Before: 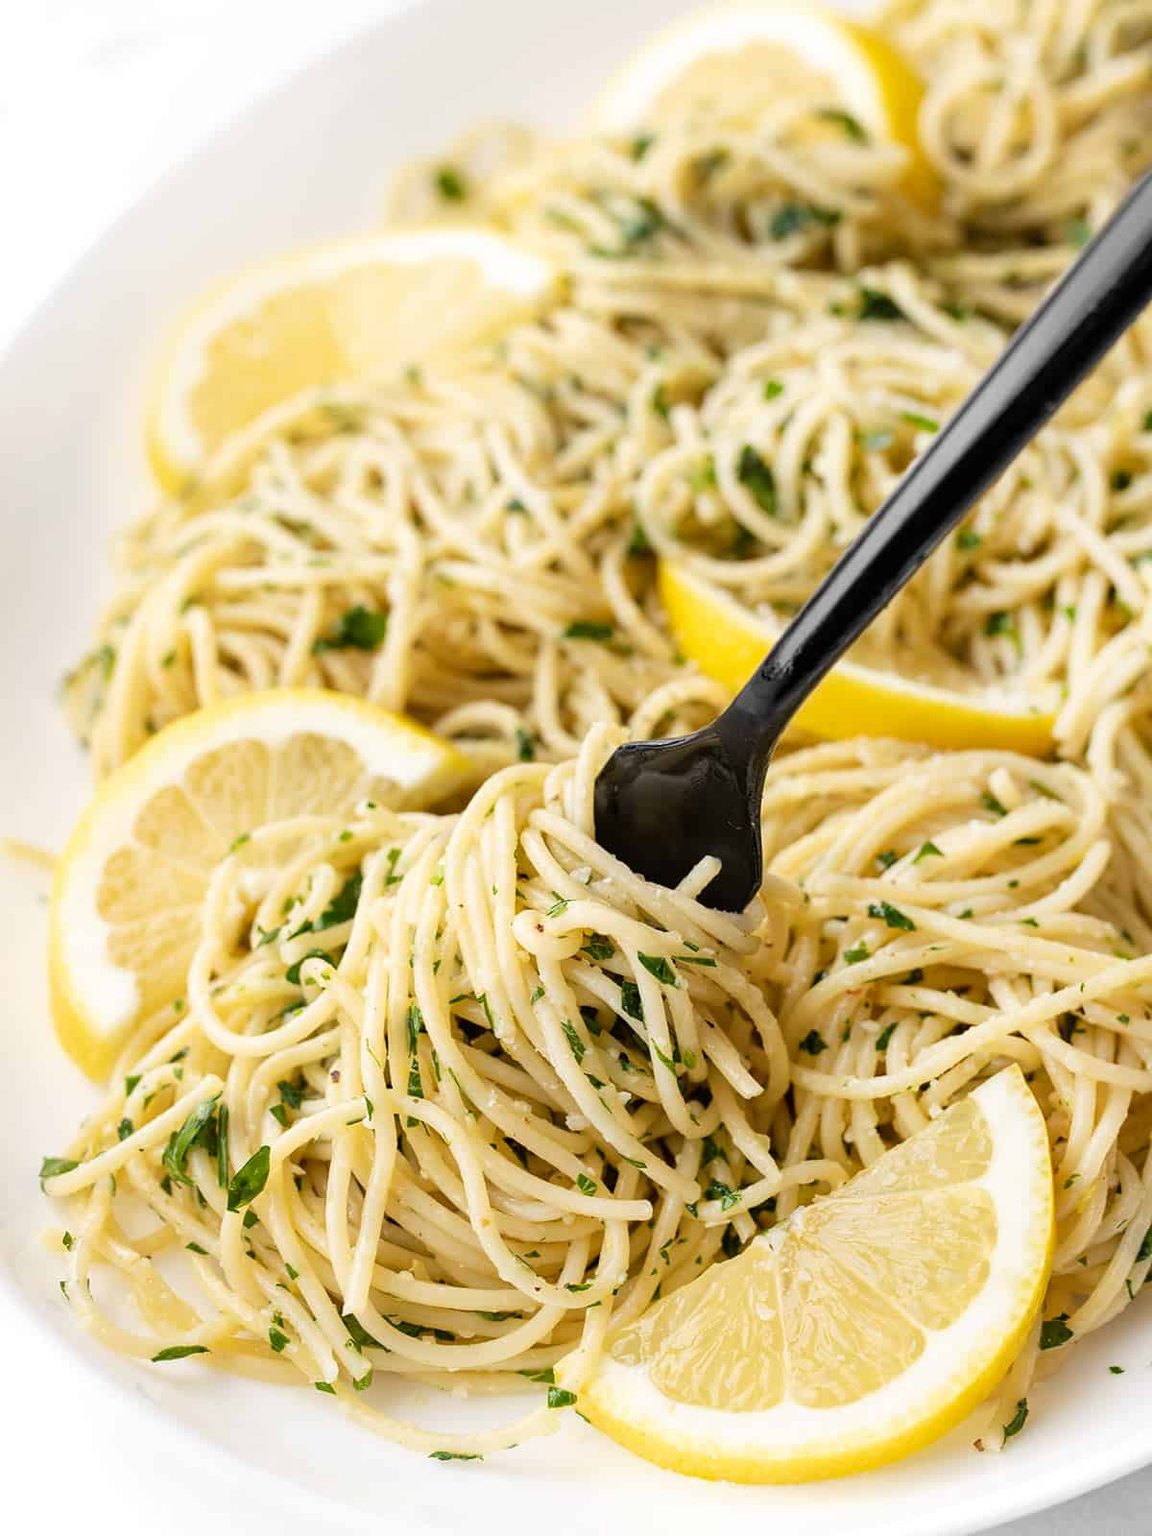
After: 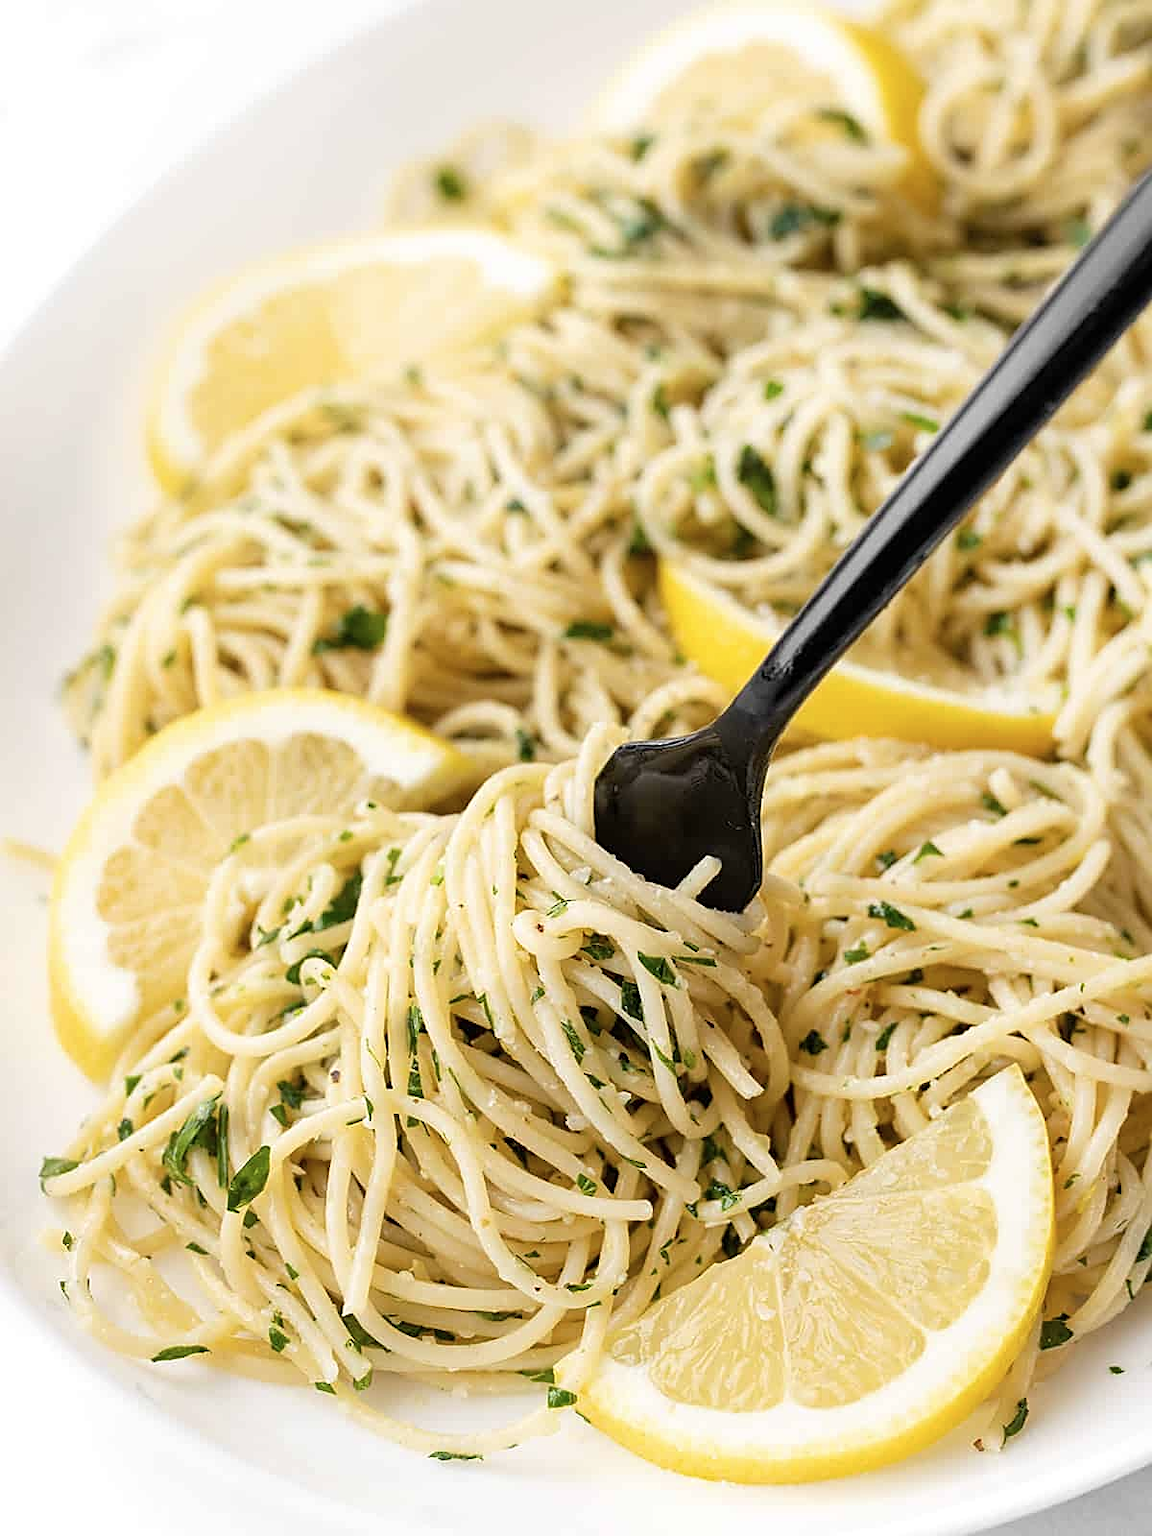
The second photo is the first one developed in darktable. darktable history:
color correction: highlights b* 0.05, saturation 0.992
sharpen: on, module defaults
contrast brightness saturation: saturation -0.093
